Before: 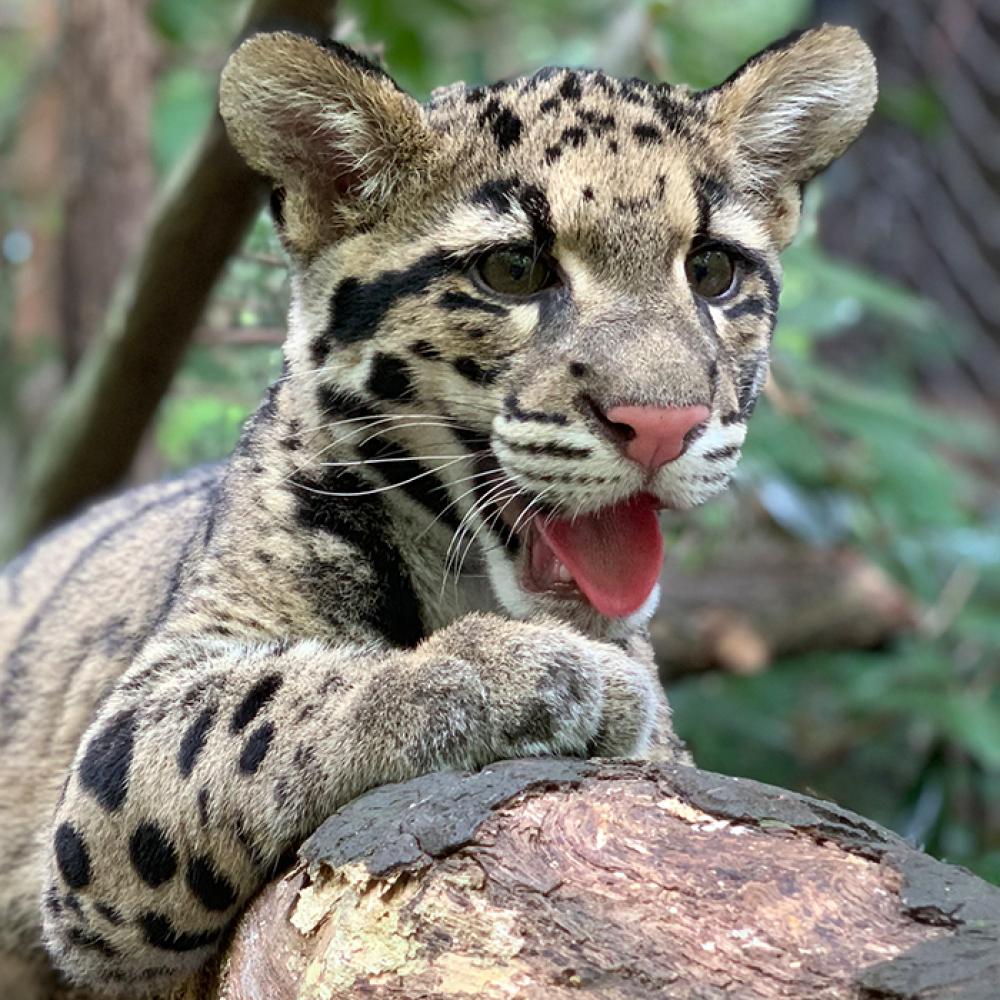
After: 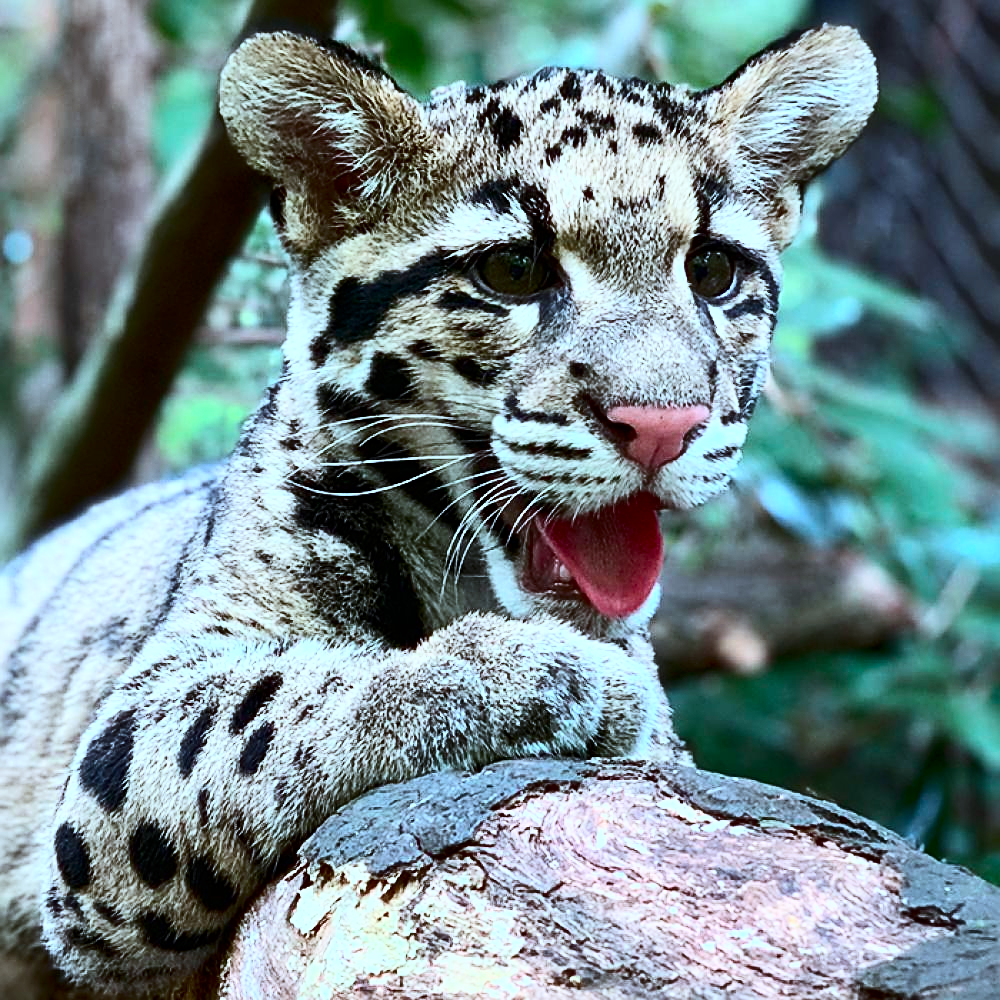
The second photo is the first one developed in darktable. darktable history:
contrast brightness saturation: contrast 0.402, brightness 0.042, saturation 0.262
color correction: highlights a* -9.3, highlights b* -22.84
sharpen: on, module defaults
